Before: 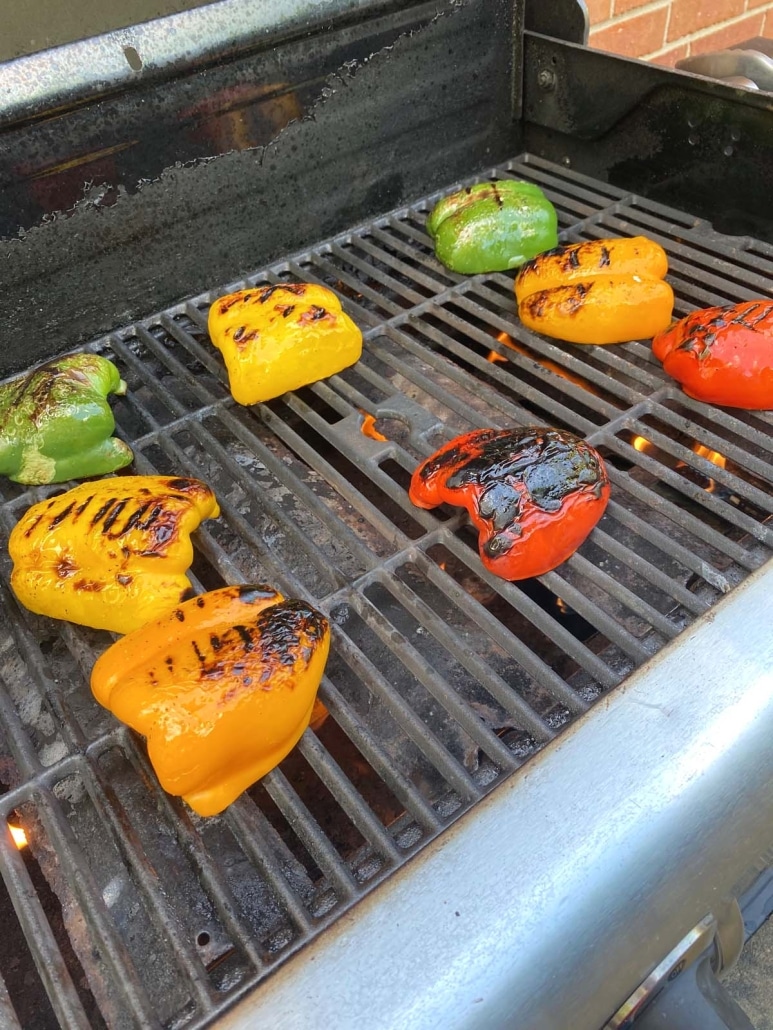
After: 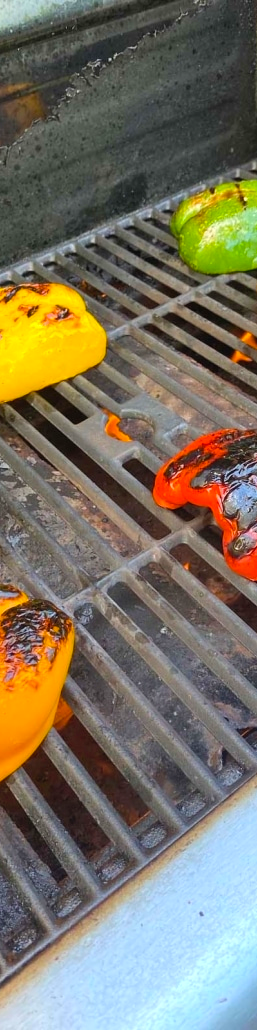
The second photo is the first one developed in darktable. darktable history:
contrast brightness saturation: contrast 0.073, brightness 0.076, saturation 0.175
shadows and highlights: shadows 13.81, white point adjustment 1.29, highlights -2.03, soften with gaussian
color balance rgb: perceptual saturation grading › global saturation 19.64%, global vibrance 20%
crop: left 33.224%, right 33.424%
